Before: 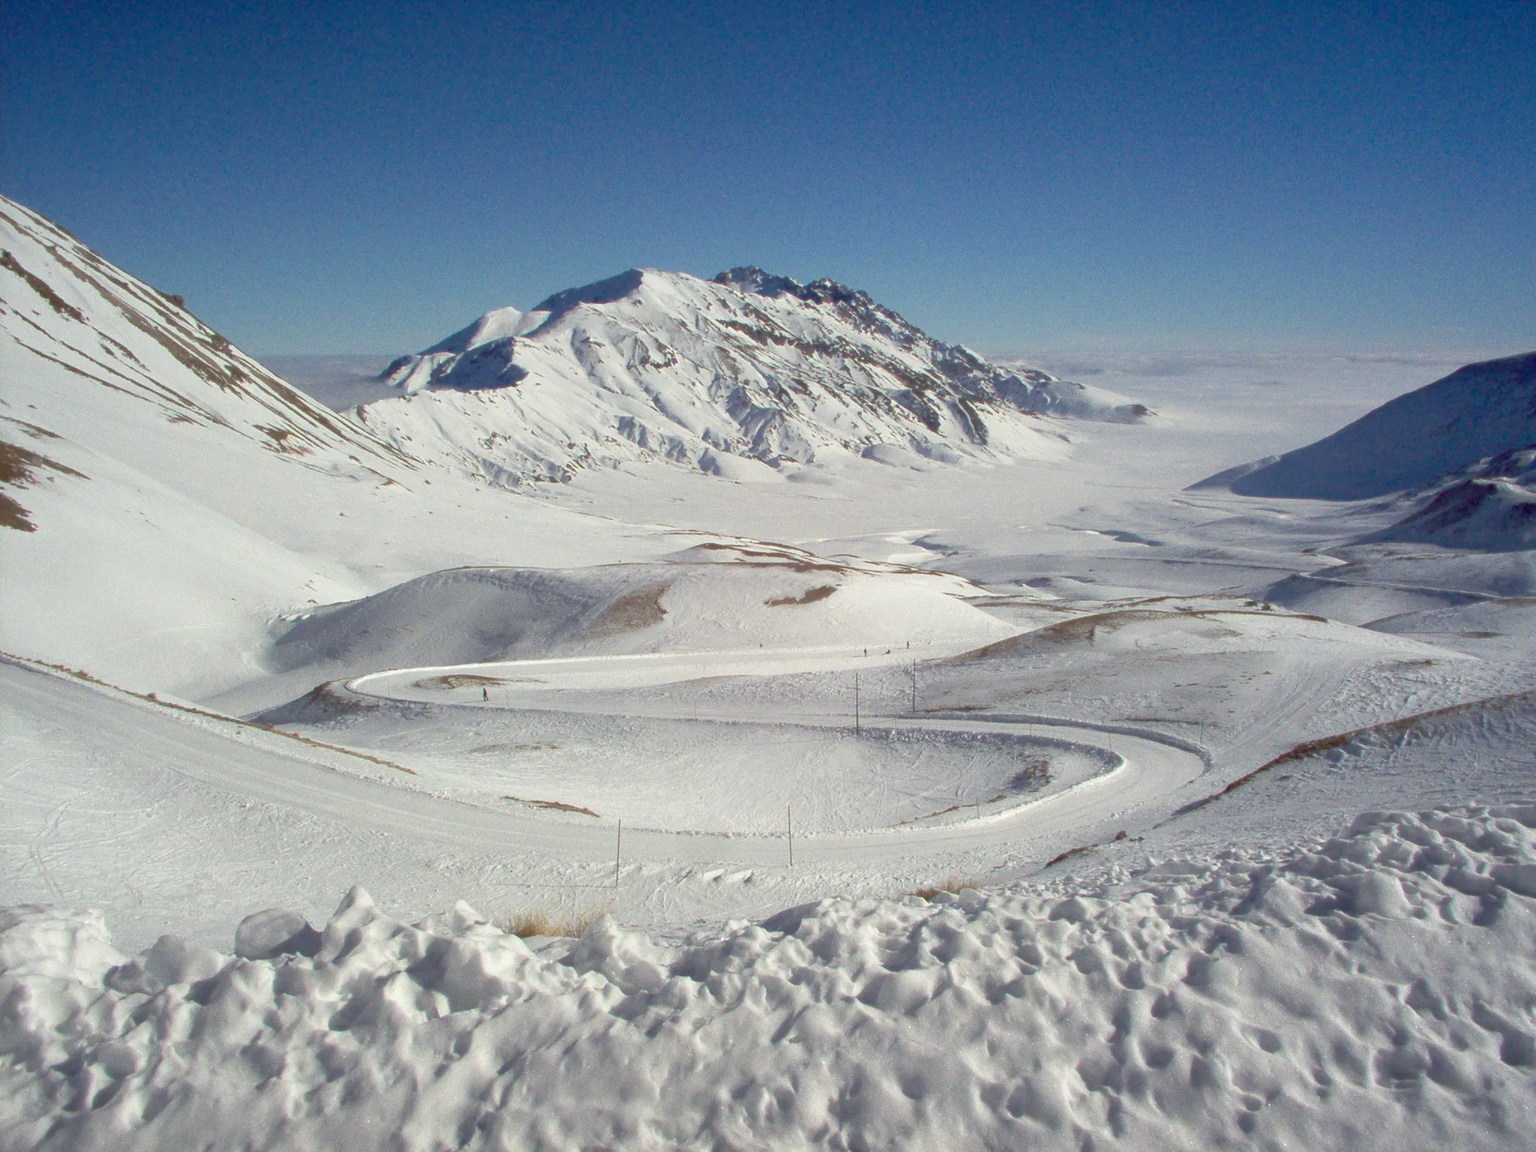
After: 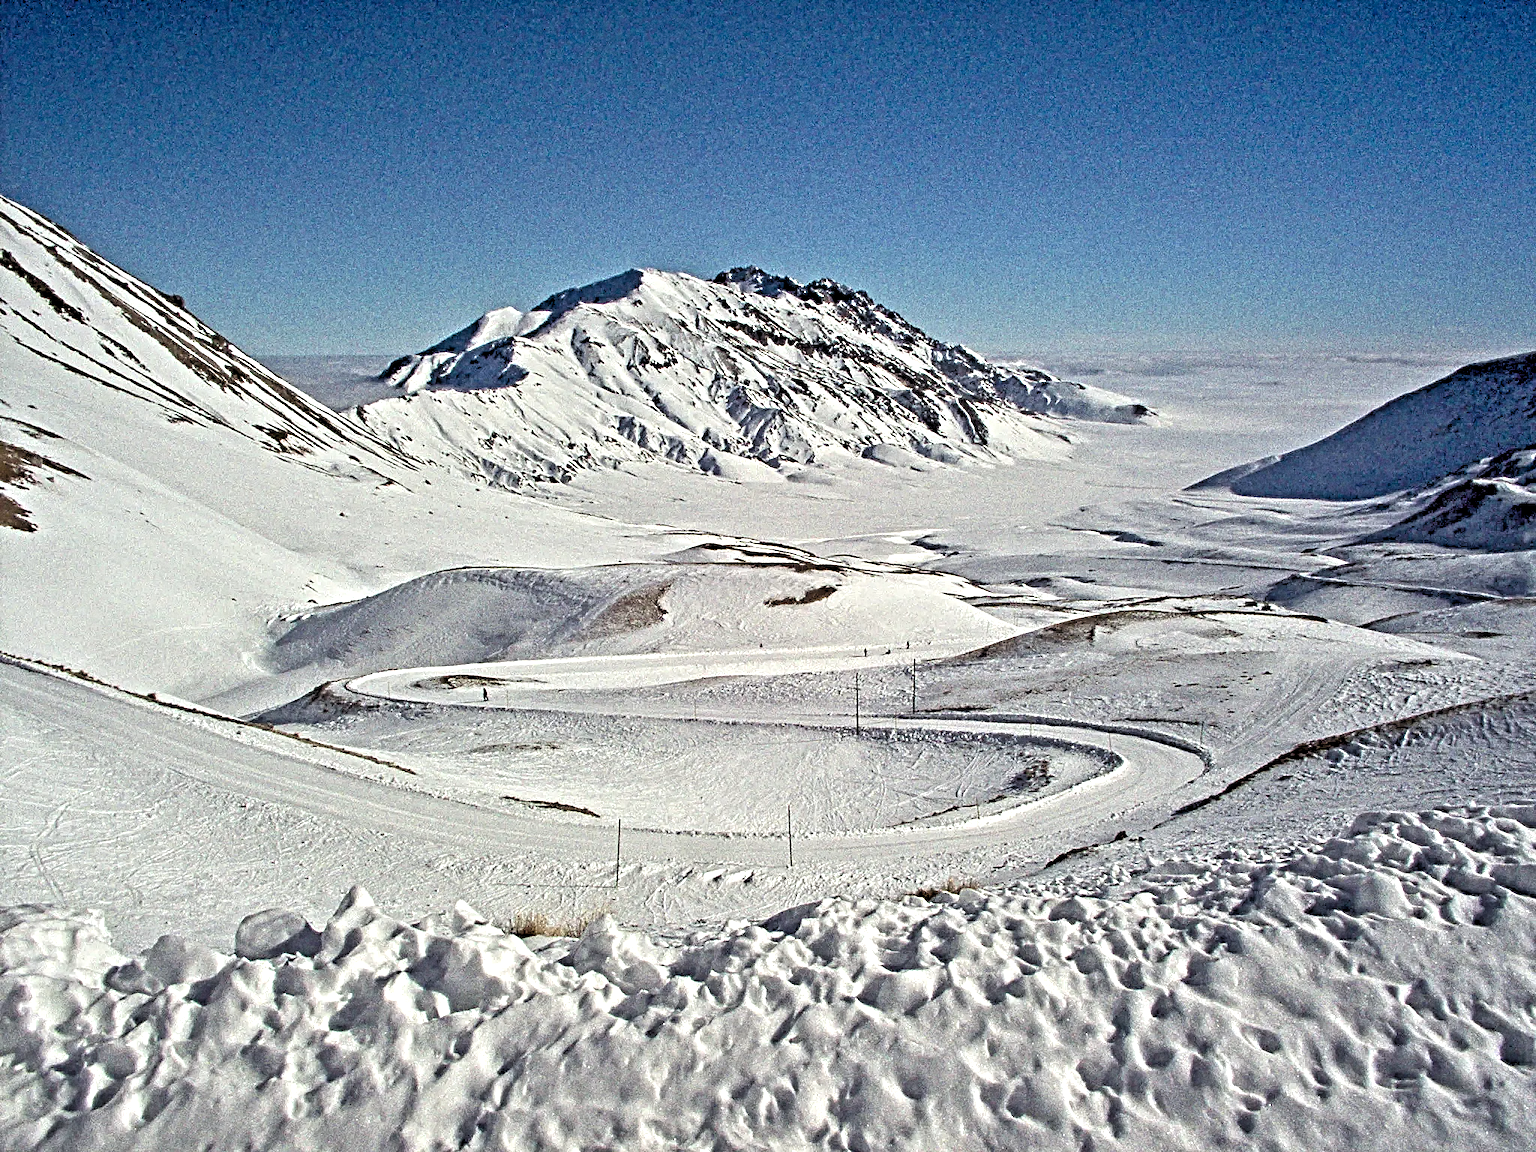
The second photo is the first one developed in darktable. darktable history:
exposure: black level correction 0.004, exposure 0.014 EV, compensate highlight preservation false
contrast equalizer: octaves 7, y [[0.406, 0.494, 0.589, 0.753, 0.877, 0.999], [0.5 ×6], [0.5 ×6], [0 ×6], [0 ×6]]
grain: coarseness 11.82 ISO, strength 36.67%, mid-tones bias 74.17%
rgb levels: levels [[0.013, 0.434, 0.89], [0, 0.5, 1], [0, 0.5, 1]]
